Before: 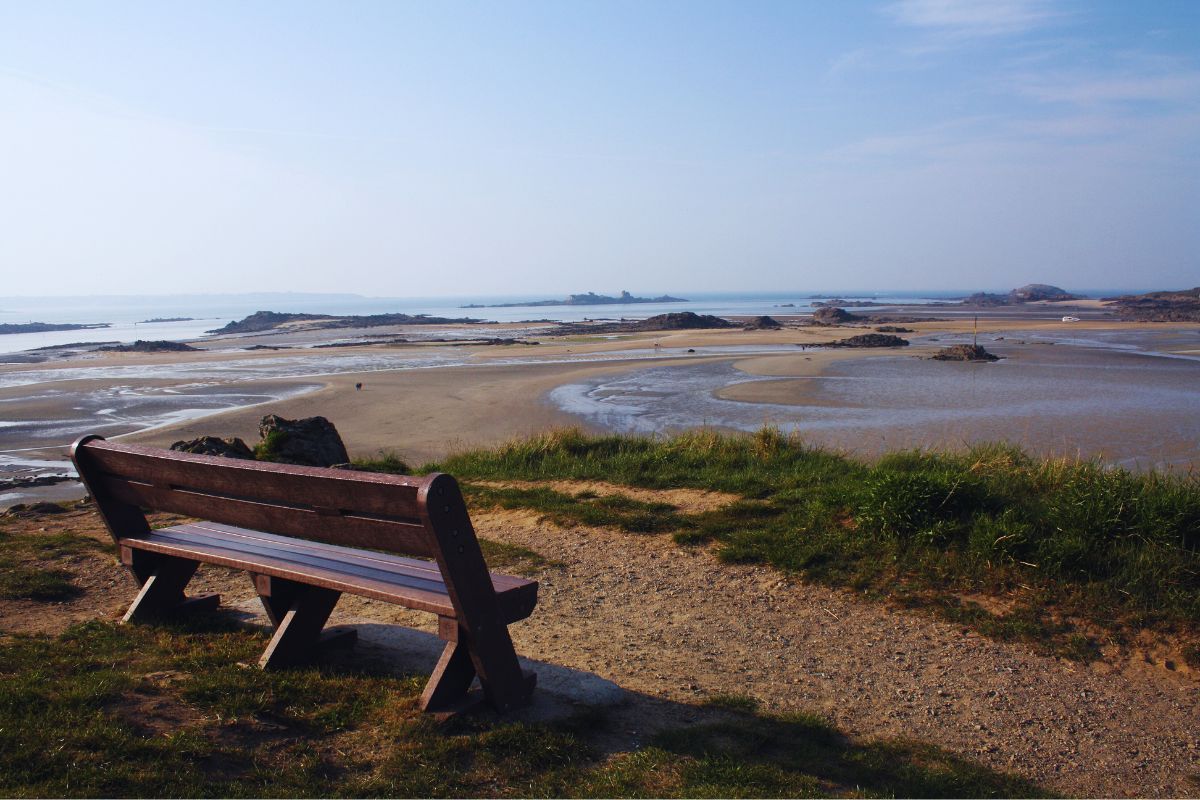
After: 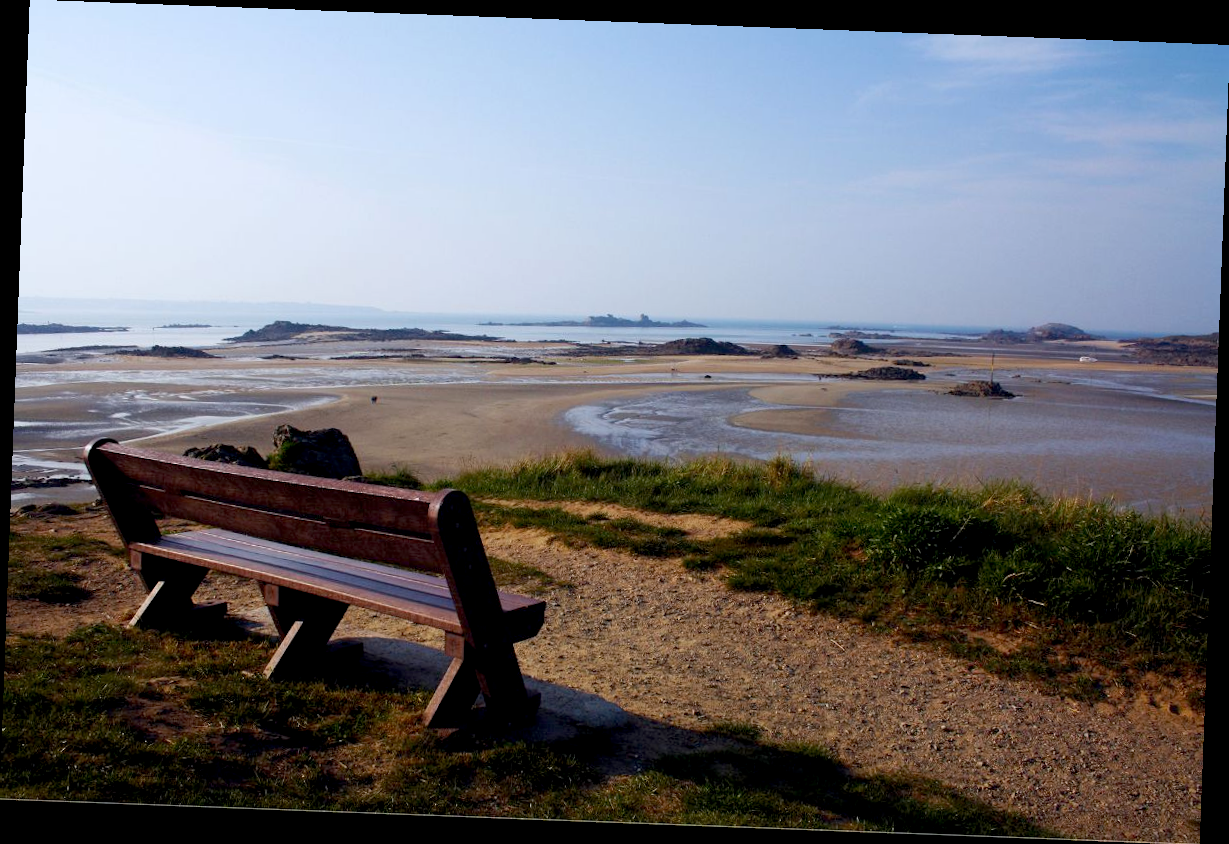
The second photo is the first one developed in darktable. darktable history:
rotate and perspective: rotation 2.17°, automatic cropping off
color balance: on, module defaults
exposure: black level correction 0.01, exposure 0.014 EV, compensate highlight preservation false
